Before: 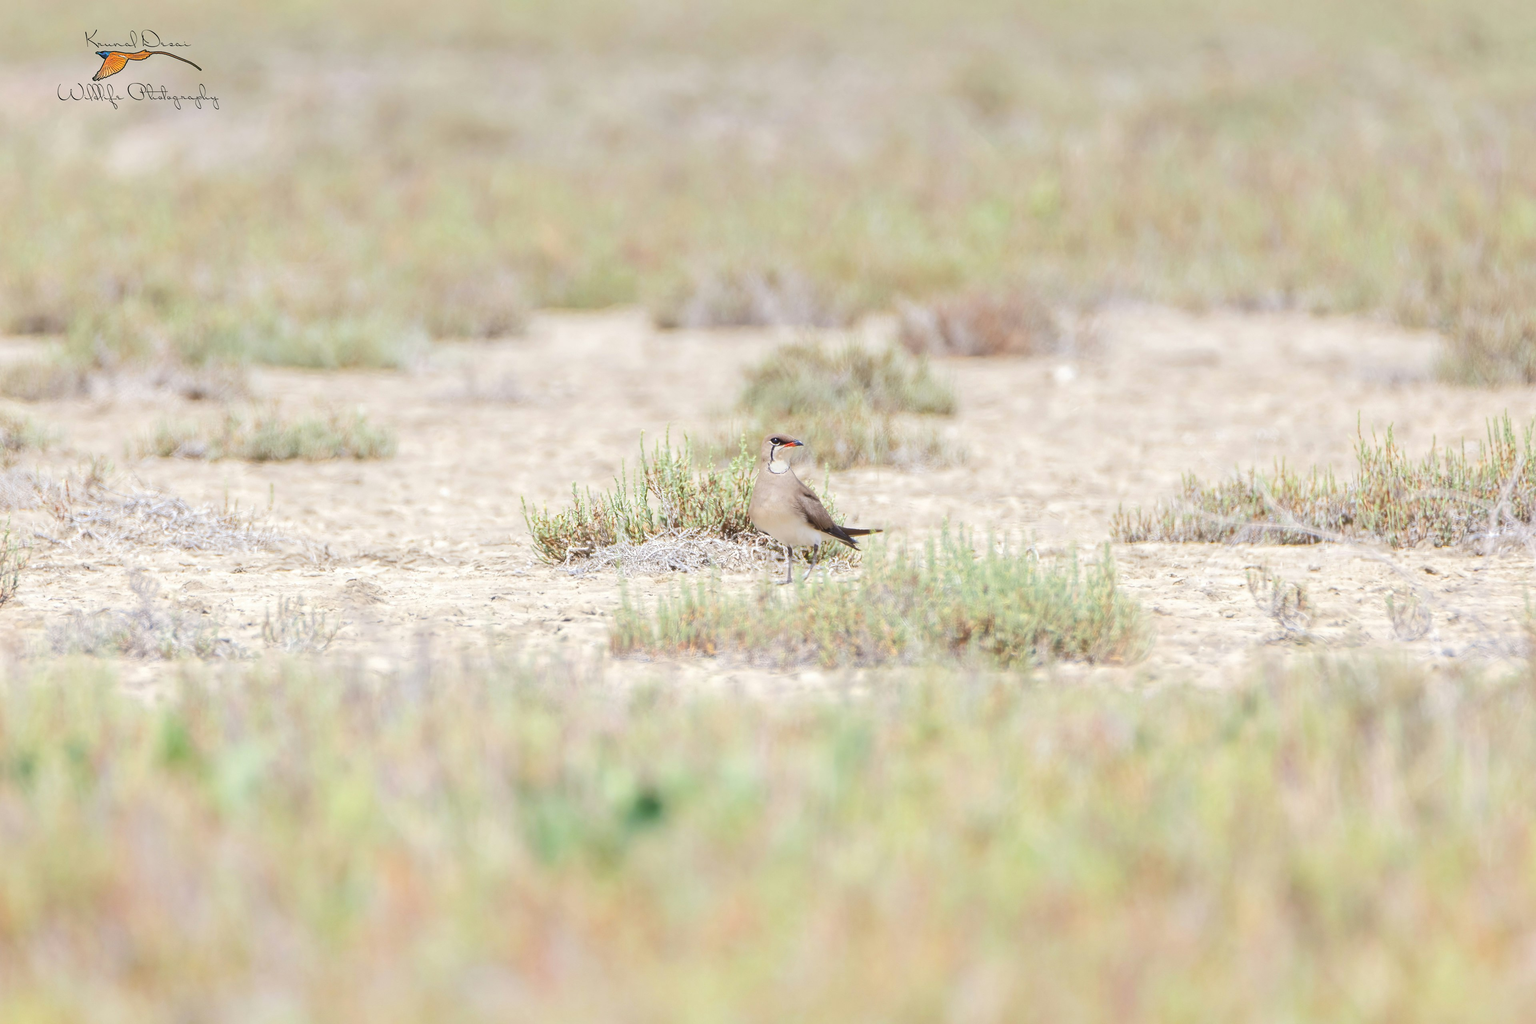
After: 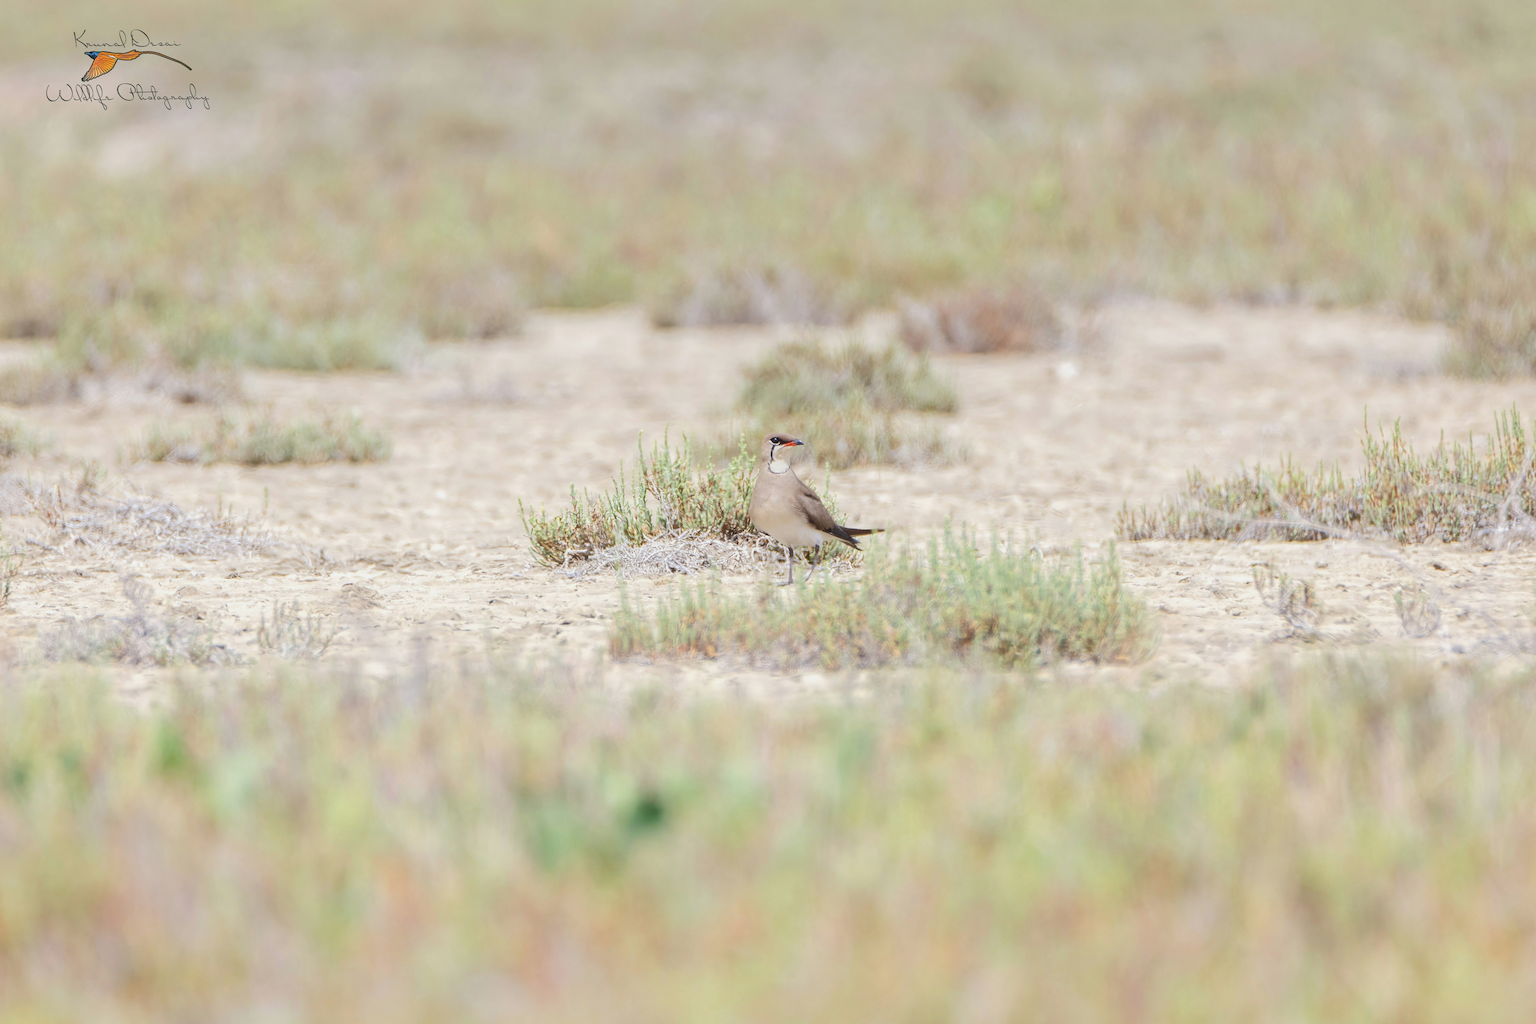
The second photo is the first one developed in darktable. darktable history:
exposure: exposure -0.177 EV, compensate highlight preservation false
fill light: on, module defaults
rotate and perspective: rotation -0.45°, automatic cropping original format, crop left 0.008, crop right 0.992, crop top 0.012, crop bottom 0.988
